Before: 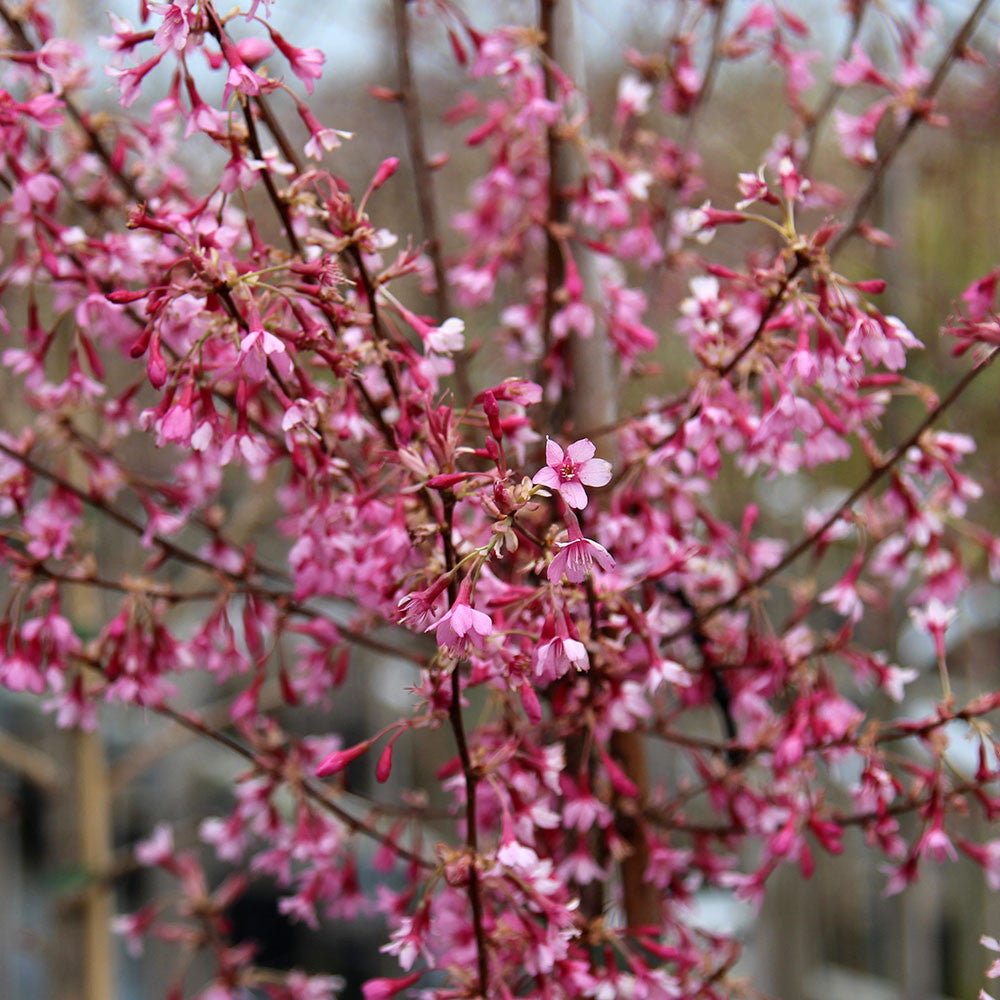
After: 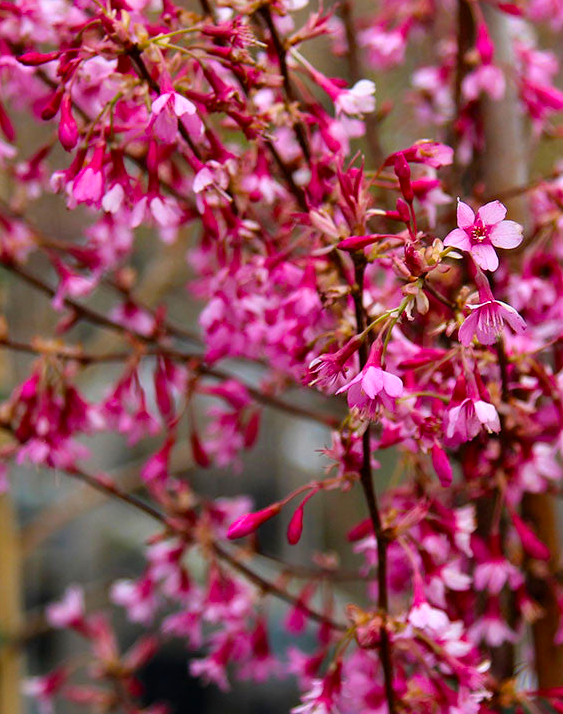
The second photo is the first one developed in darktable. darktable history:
crop: left 8.966%, top 23.852%, right 34.699%, bottom 4.703%
color balance rgb: linear chroma grading › global chroma 15%, perceptual saturation grading › global saturation 30%
